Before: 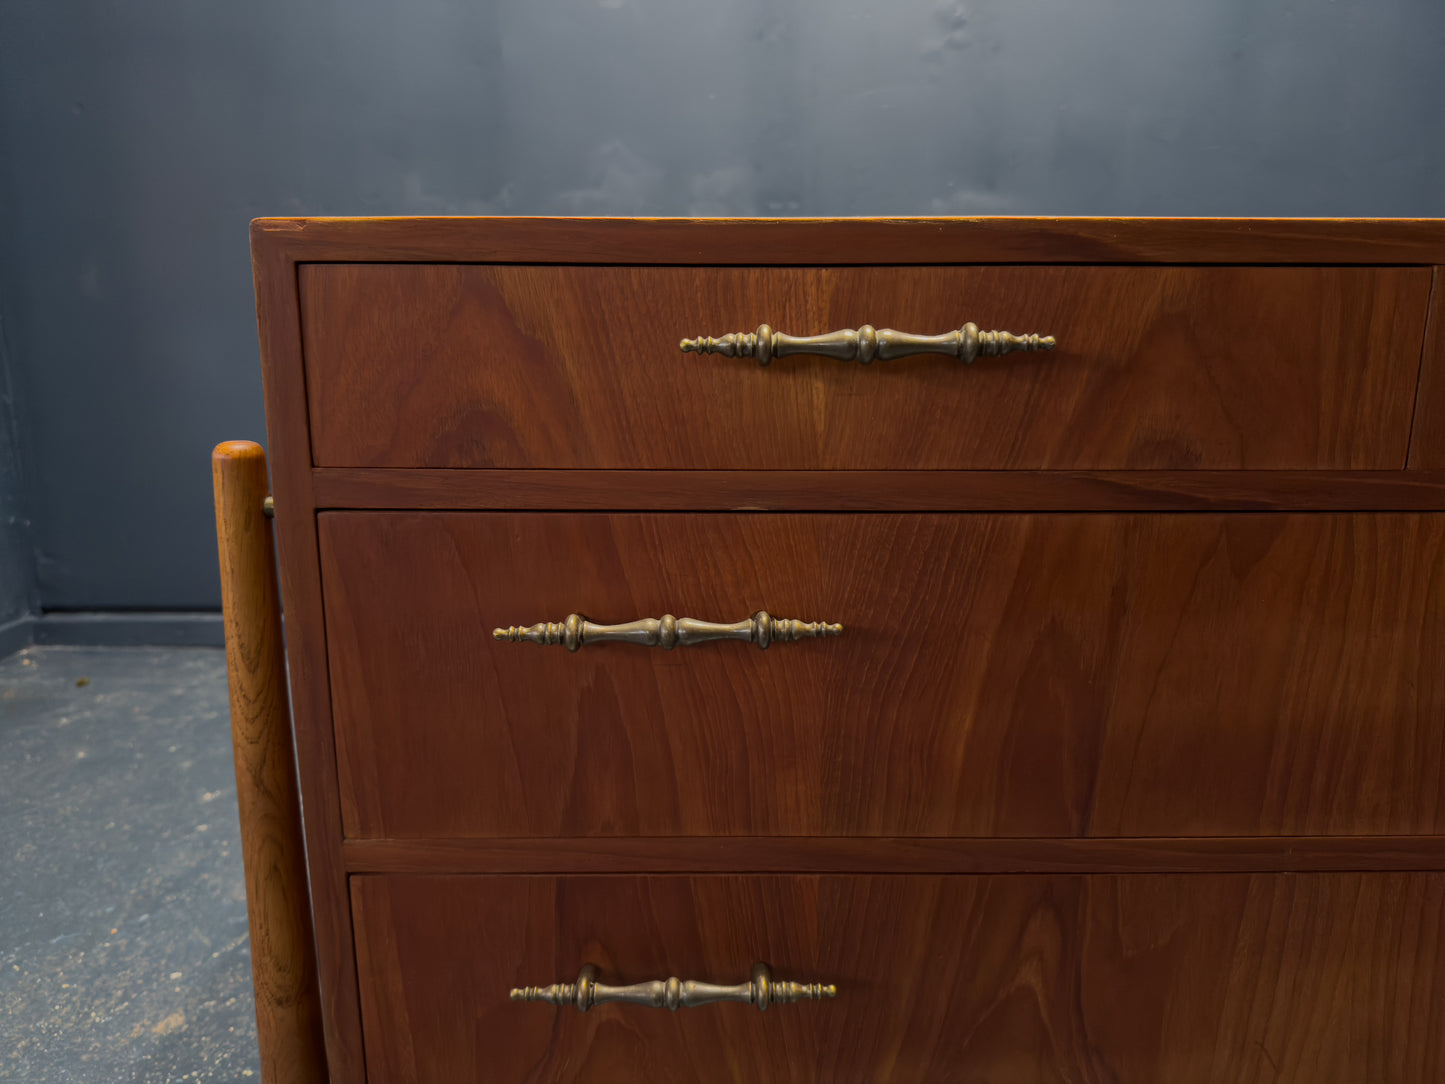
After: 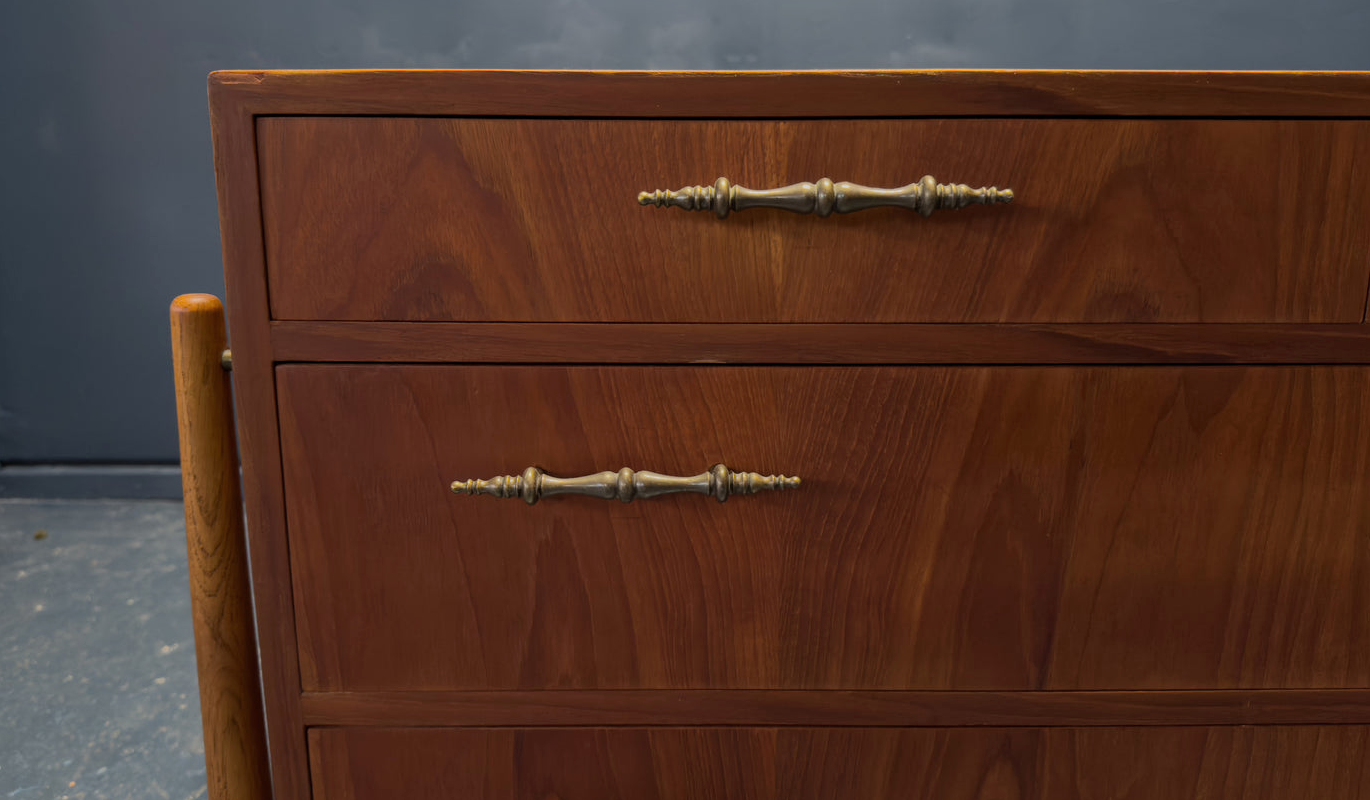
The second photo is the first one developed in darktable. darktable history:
crop and rotate: left 2.93%, top 13.581%, right 2.244%, bottom 12.61%
shadows and highlights: shadows 25.5, highlights -24.16
